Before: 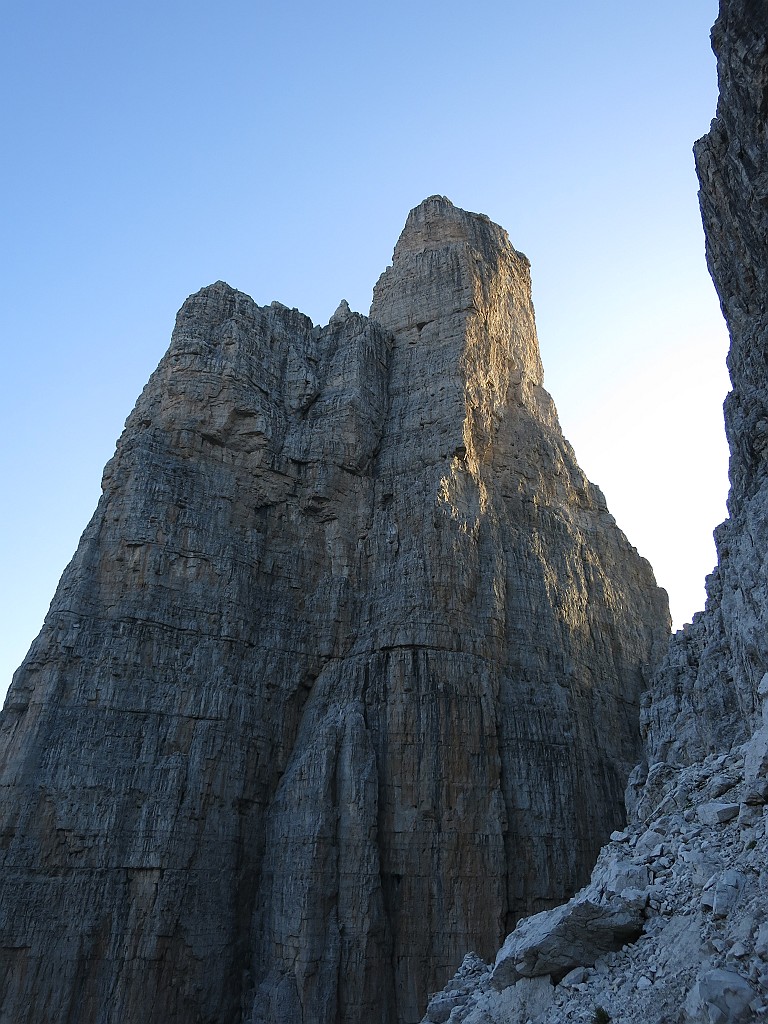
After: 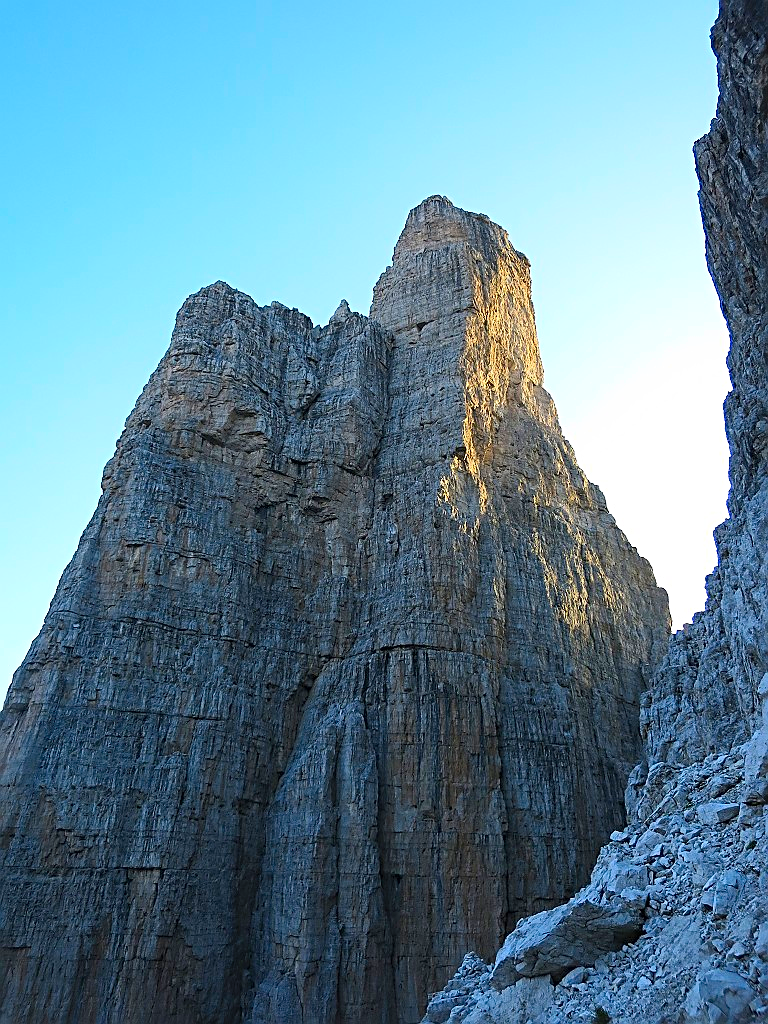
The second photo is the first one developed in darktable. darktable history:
exposure: compensate exposure bias true, compensate highlight preservation false
contrast brightness saturation: contrast 0.2, brightness 0.2, saturation 0.8
sharpen: radius 3.119
